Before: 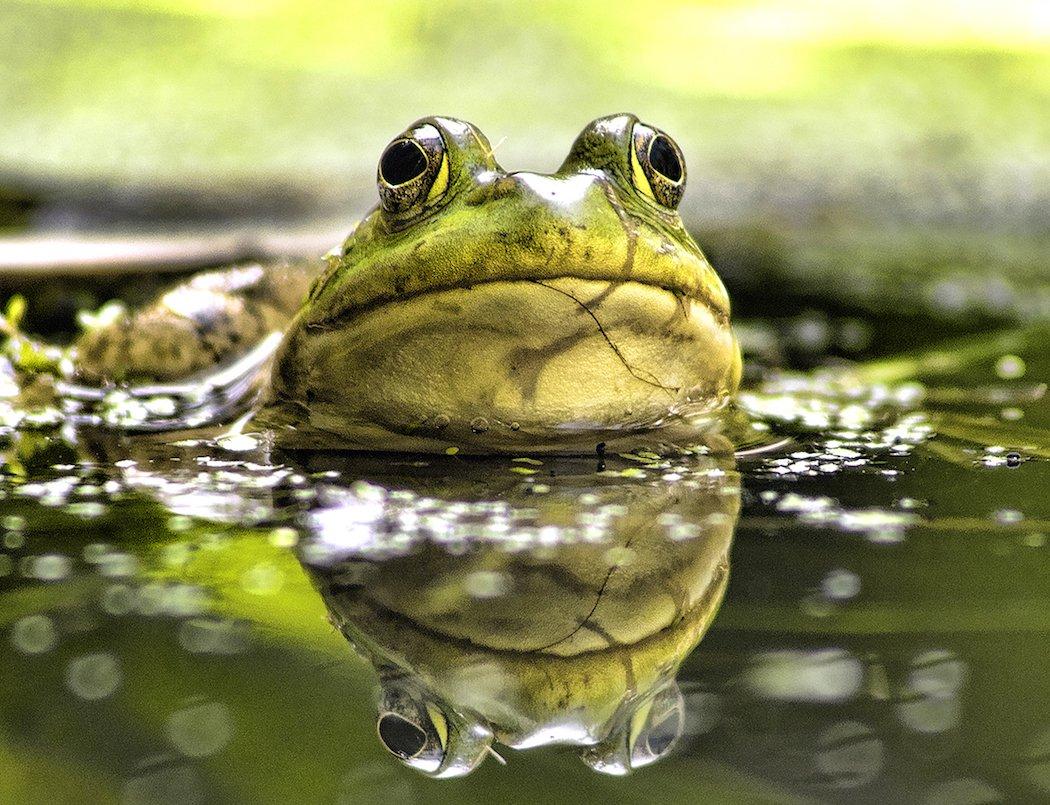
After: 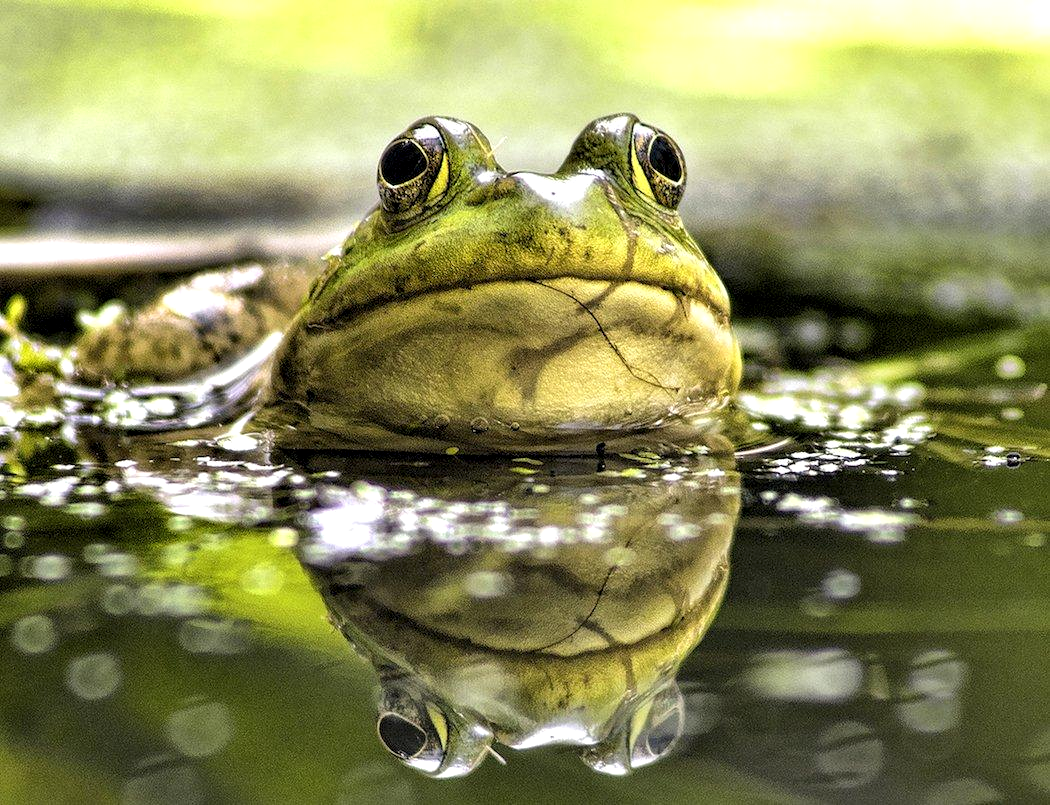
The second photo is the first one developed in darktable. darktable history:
local contrast: highlights 101%, shadows 101%, detail 119%, midtone range 0.2
contrast equalizer: y [[0.6 ×6], [0.55 ×6], [0 ×6], [0 ×6], [0 ×6]], mix 0.166
